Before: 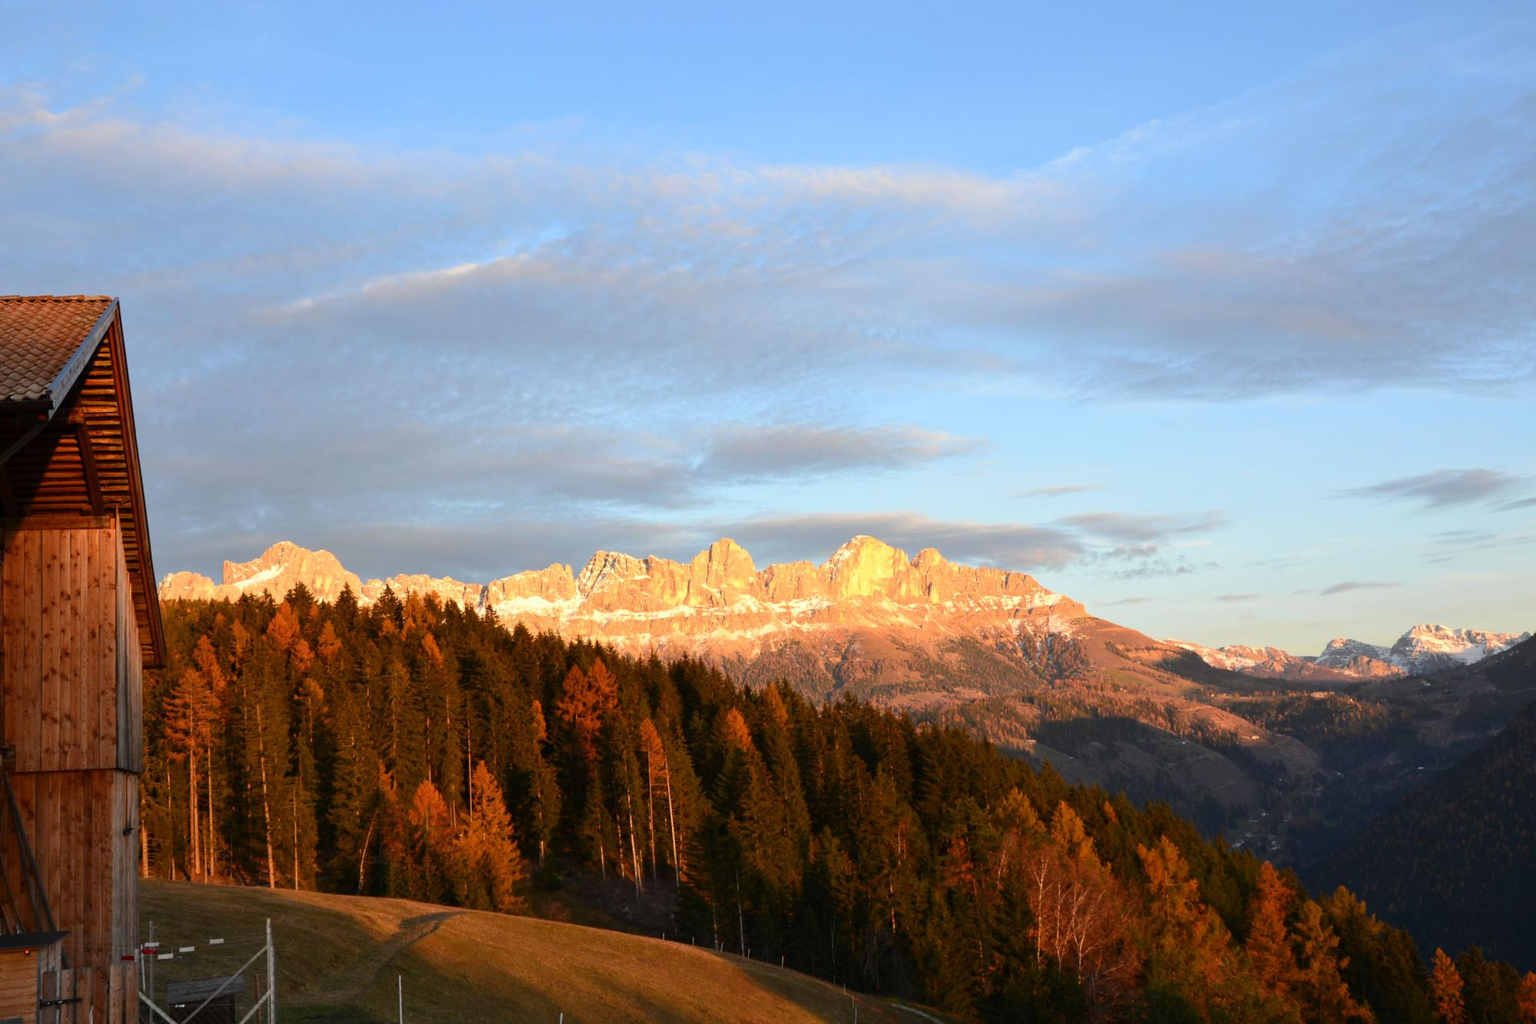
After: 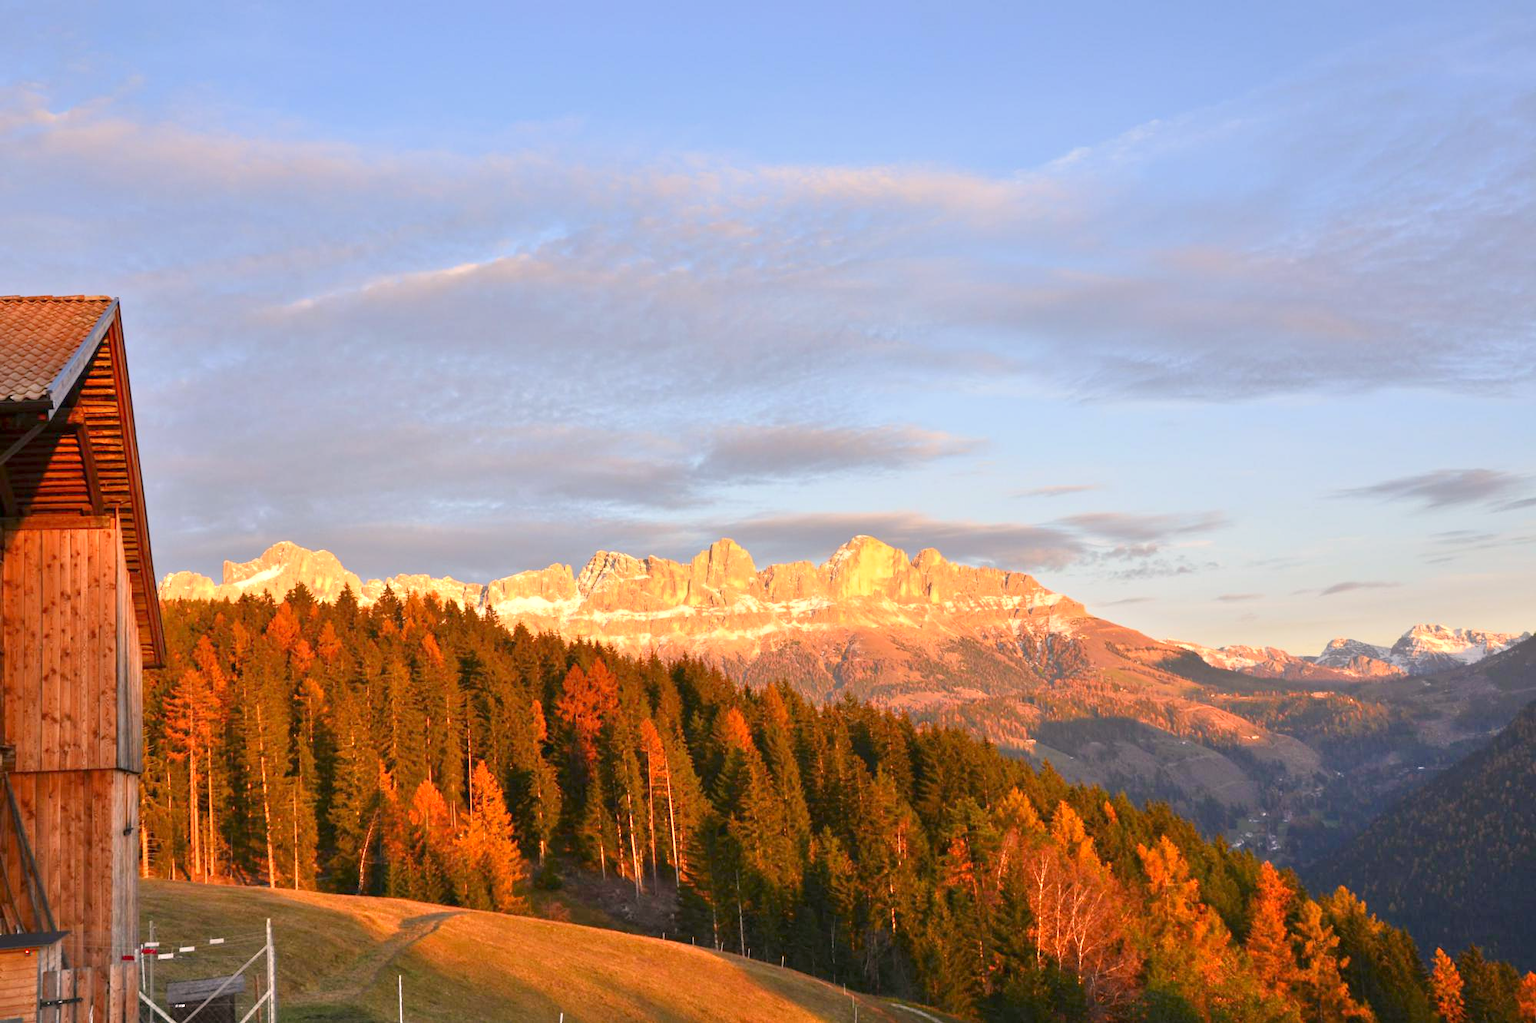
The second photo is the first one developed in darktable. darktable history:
tone equalizer: -8 EV 2 EV, -7 EV 2 EV, -6 EV 2 EV, -5 EV 2 EV, -4 EV 2 EV, -3 EV 1.5 EV, -2 EV 1 EV, -1 EV 0.5 EV
color correction: highlights a* 7.34, highlights b* 4.37
